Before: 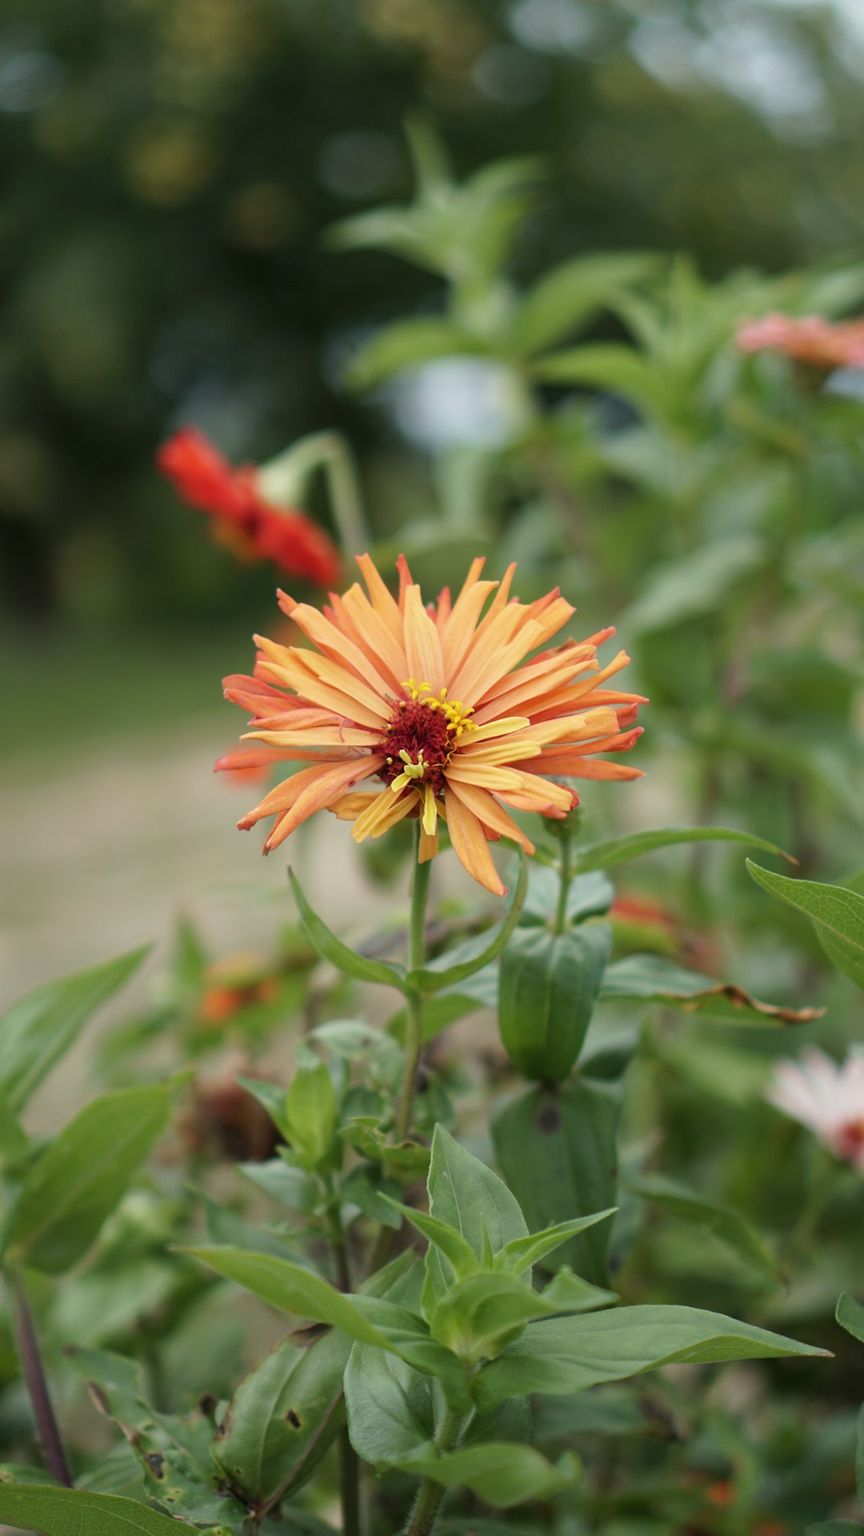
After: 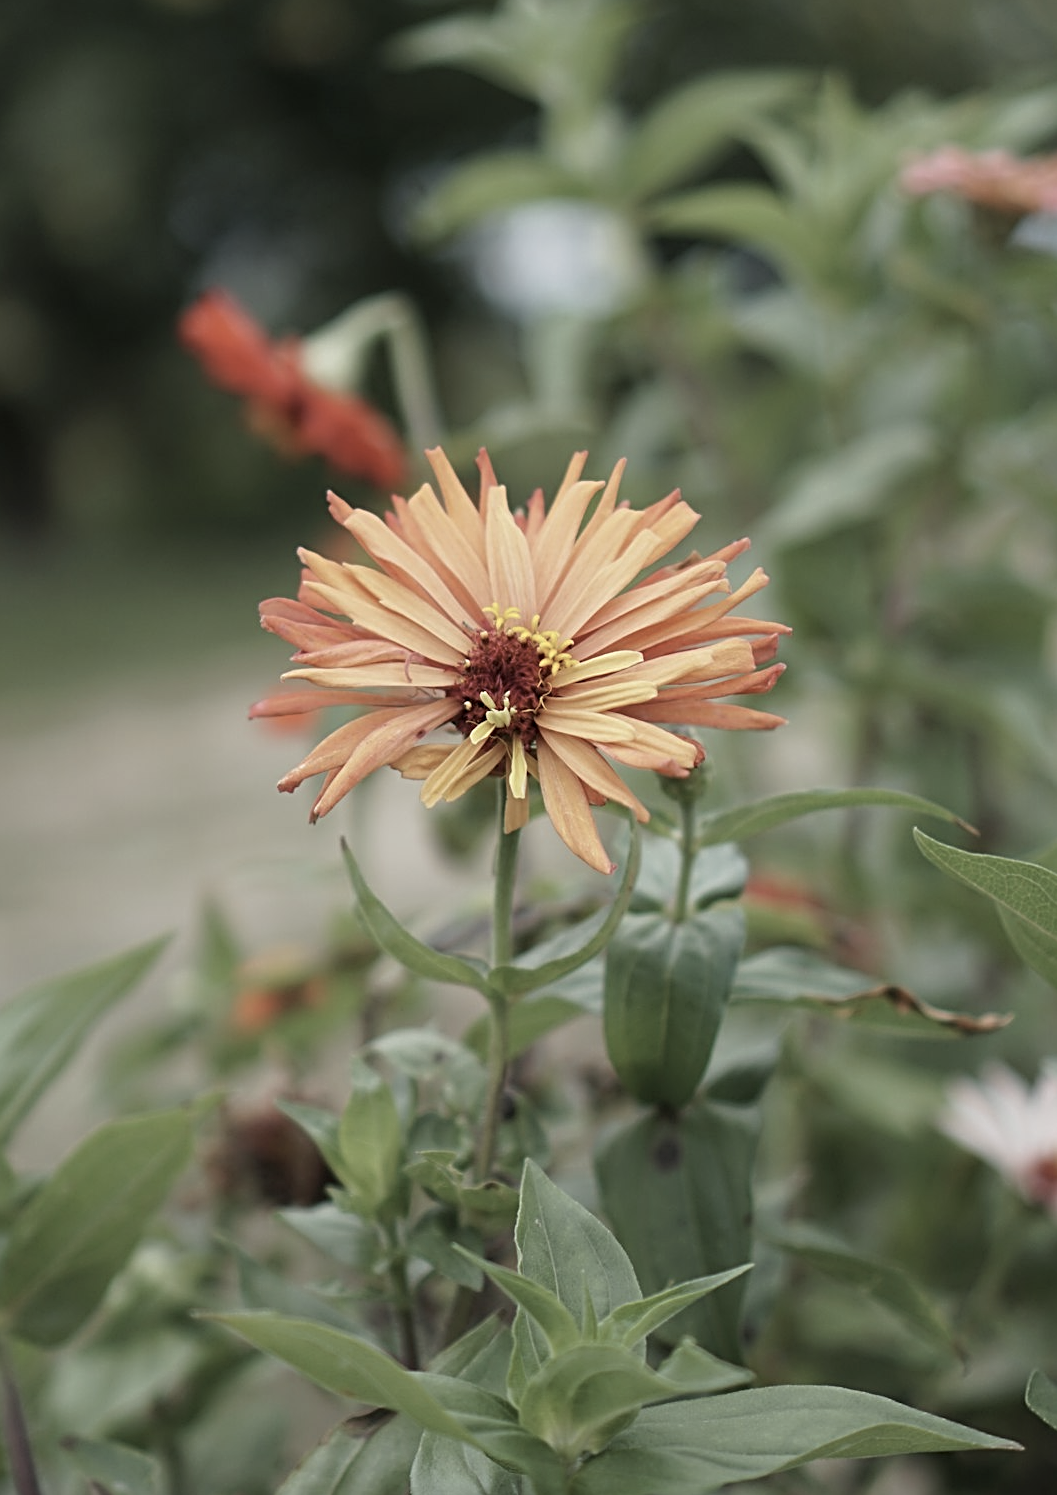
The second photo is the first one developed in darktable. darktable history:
color zones: curves: ch1 [(0, 0.292) (0.001, 0.292) (0.2, 0.264) (0.4, 0.248) (0.6, 0.248) (0.8, 0.264) (0.999, 0.292) (1, 0.292)]
vibrance: on, module defaults
sharpen: radius 3.119
crop and rotate: left 1.814%, top 12.818%, right 0.25%, bottom 9.225%
